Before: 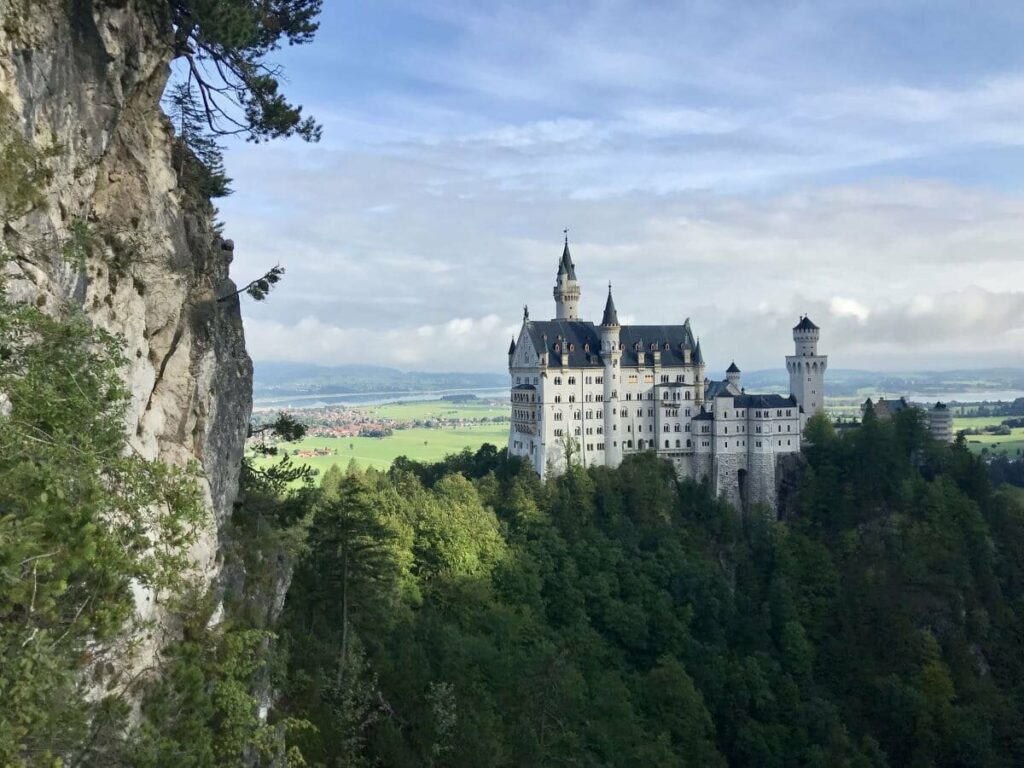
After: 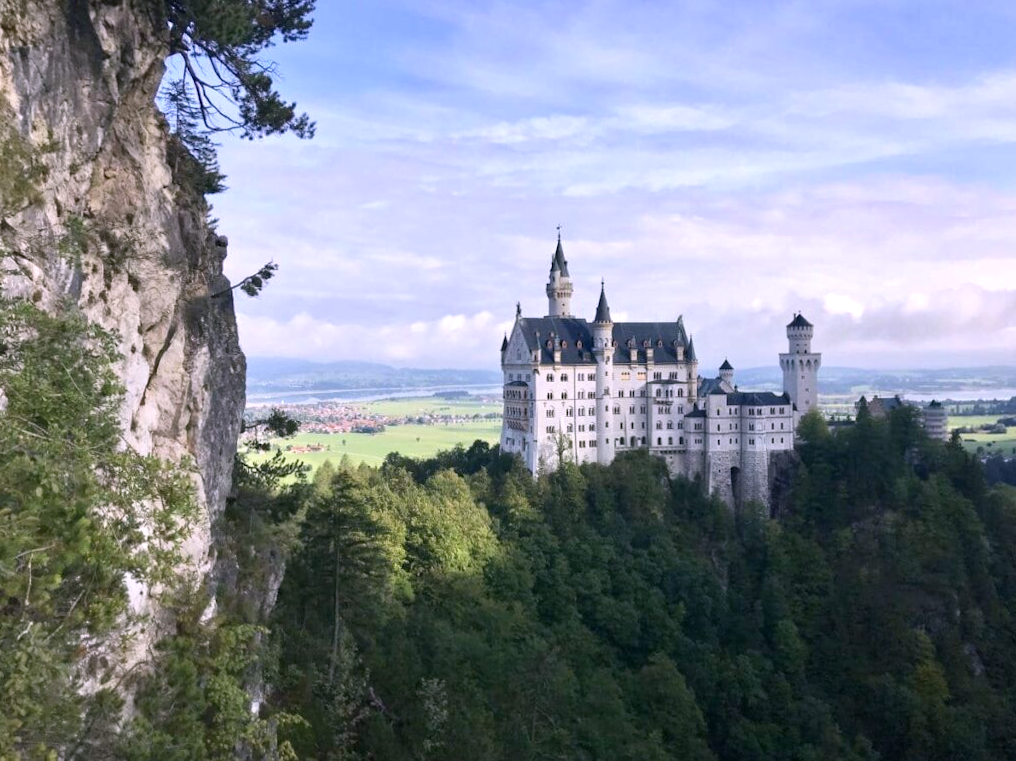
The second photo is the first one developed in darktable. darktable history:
white balance: red 1.066, blue 1.119
exposure: exposure 0.207 EV, compensate highlight preservation false
rotate and perspective: rotation 0.192°, lens shift (horizontal) -0.015, crop left 0.005, crop right 0.996, crop top 0.006, crop bottom 0.99
